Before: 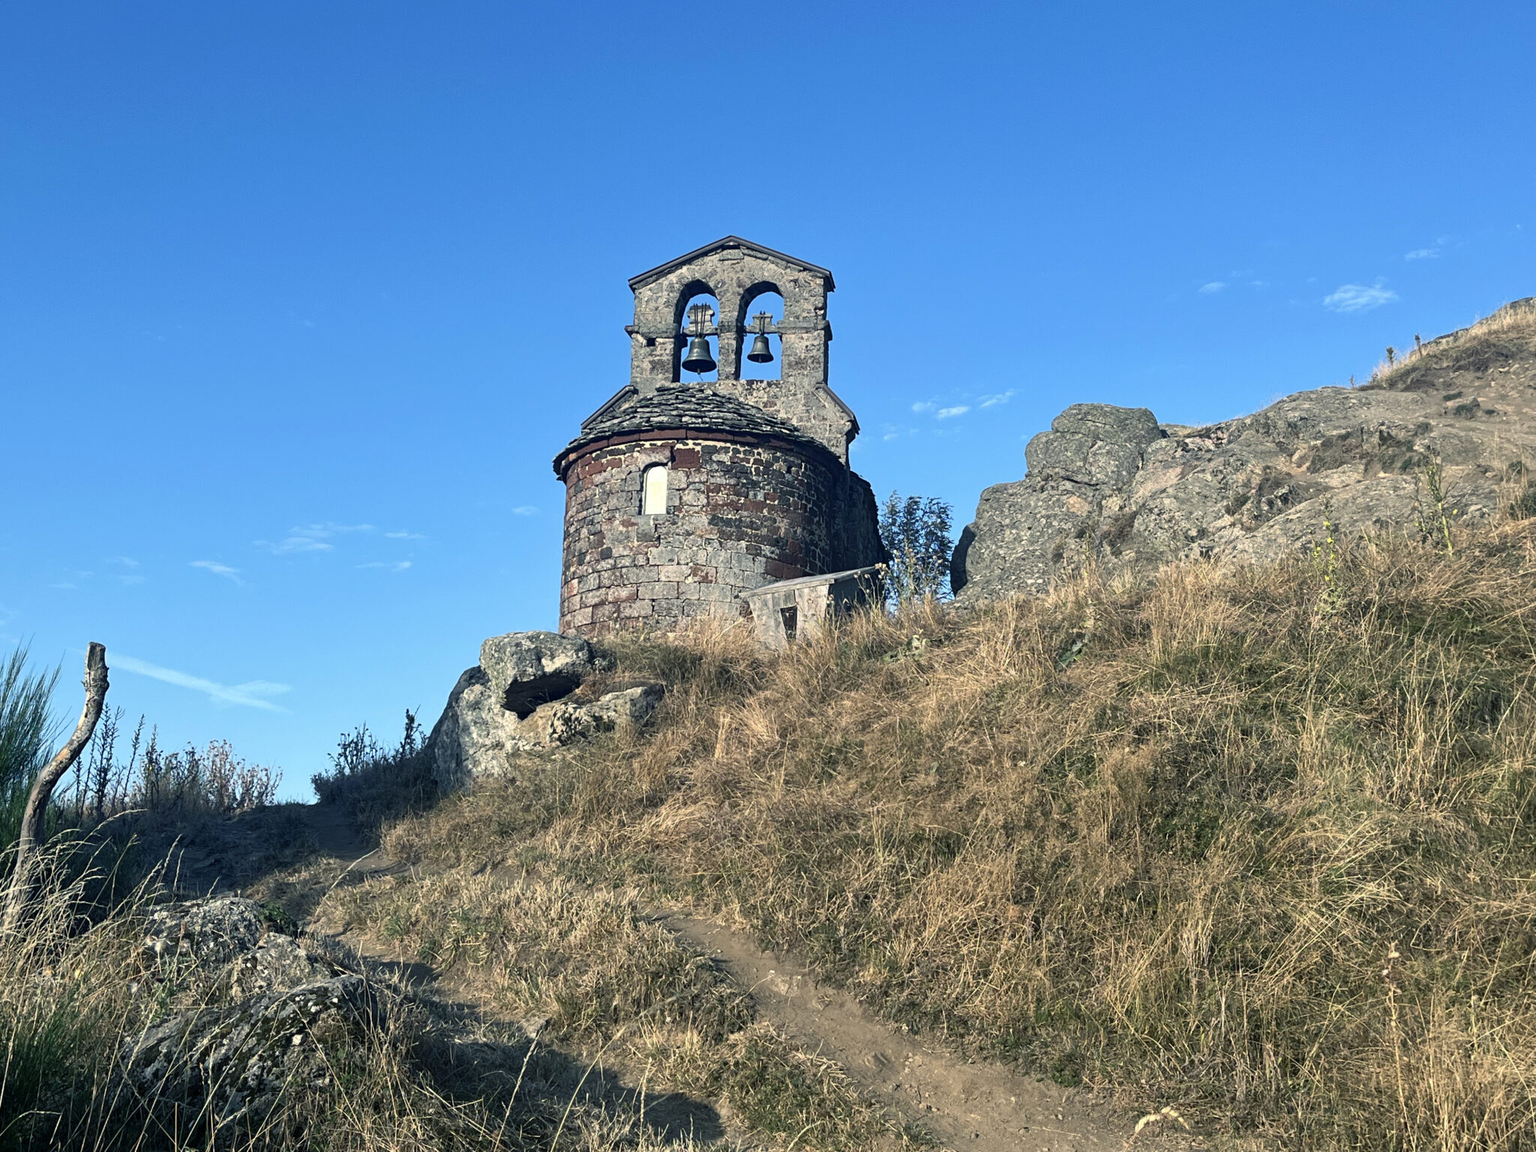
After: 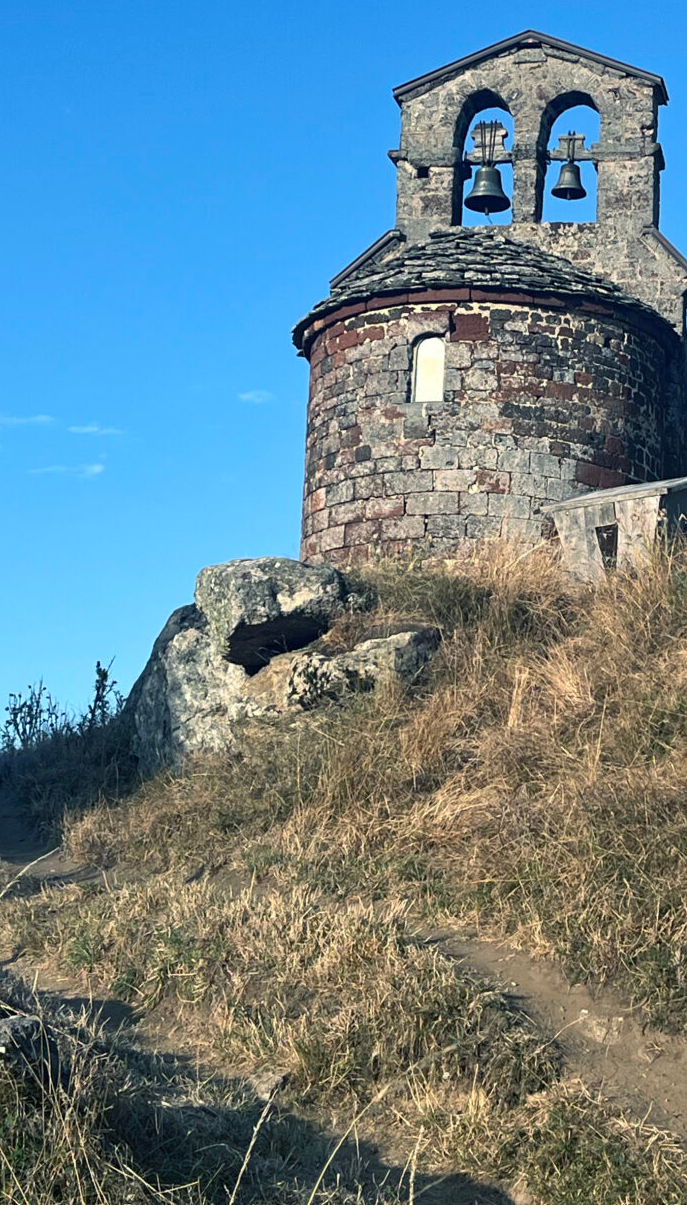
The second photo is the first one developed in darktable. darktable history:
crop and rotate: left 21.77%, top 18.528%, right 44.676%, bottom 2.997%
white balance: emerald 1
